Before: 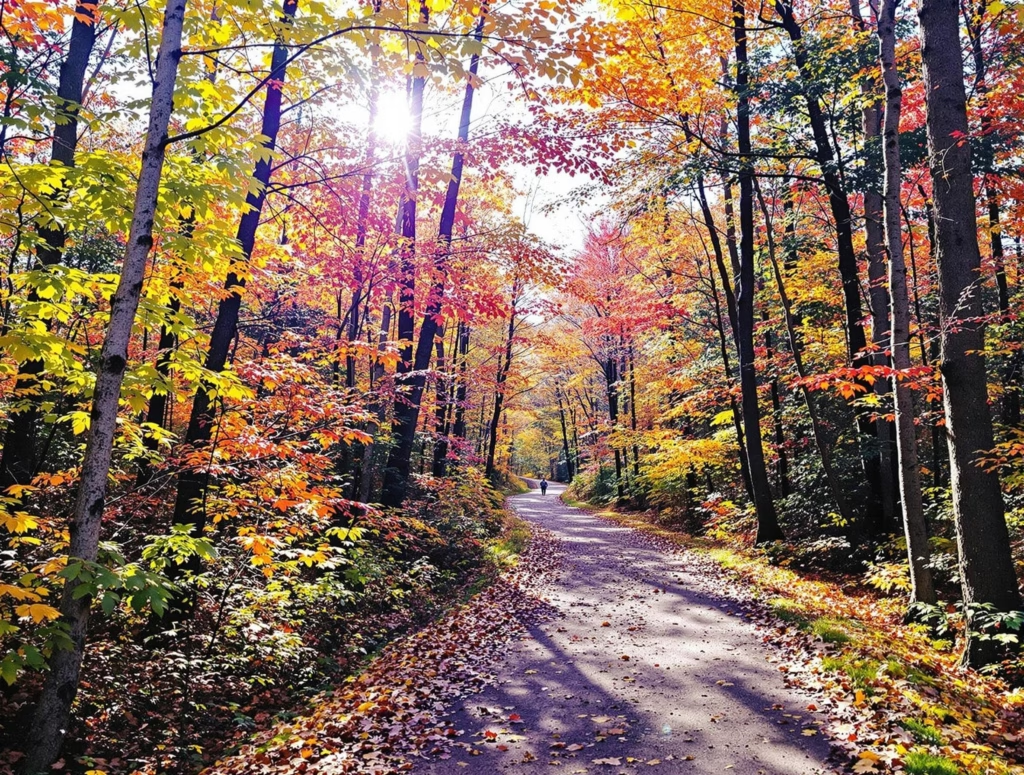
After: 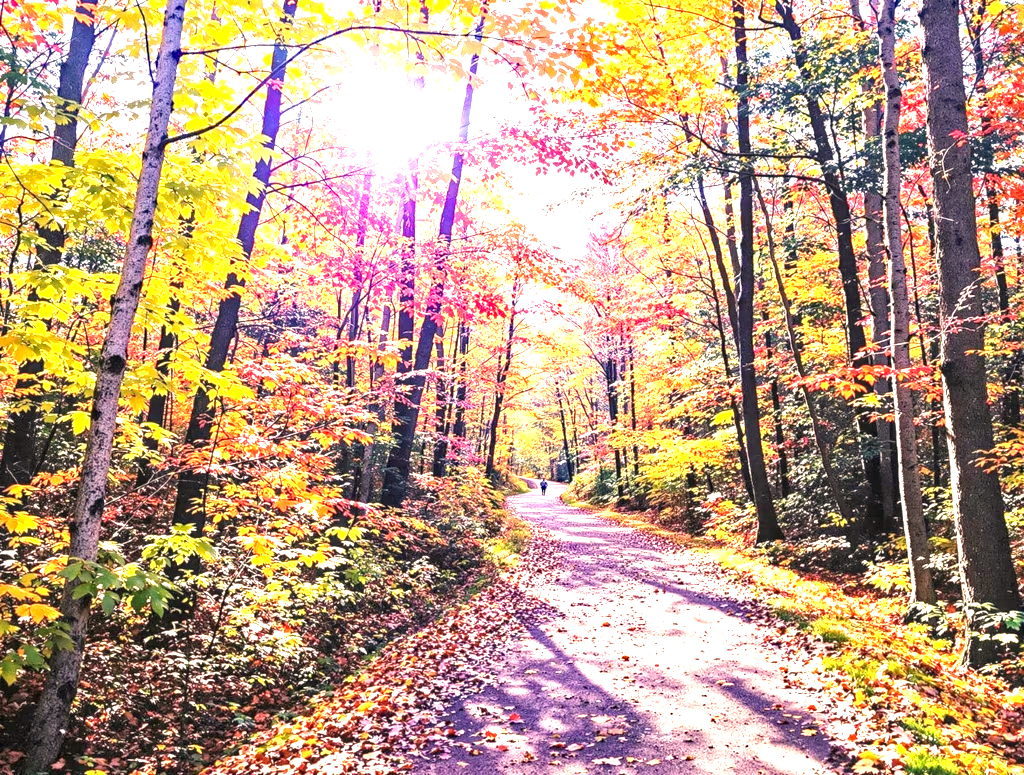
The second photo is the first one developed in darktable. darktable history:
white balance: red 1.127, blue 0.943
exposure: black level correction 0.001, exposure 1.646 EV, compensate exposure bias true, compensate highlight preservation false
haze removal: compatibility mode true, adaptive false
local contrast: on, module defaults
